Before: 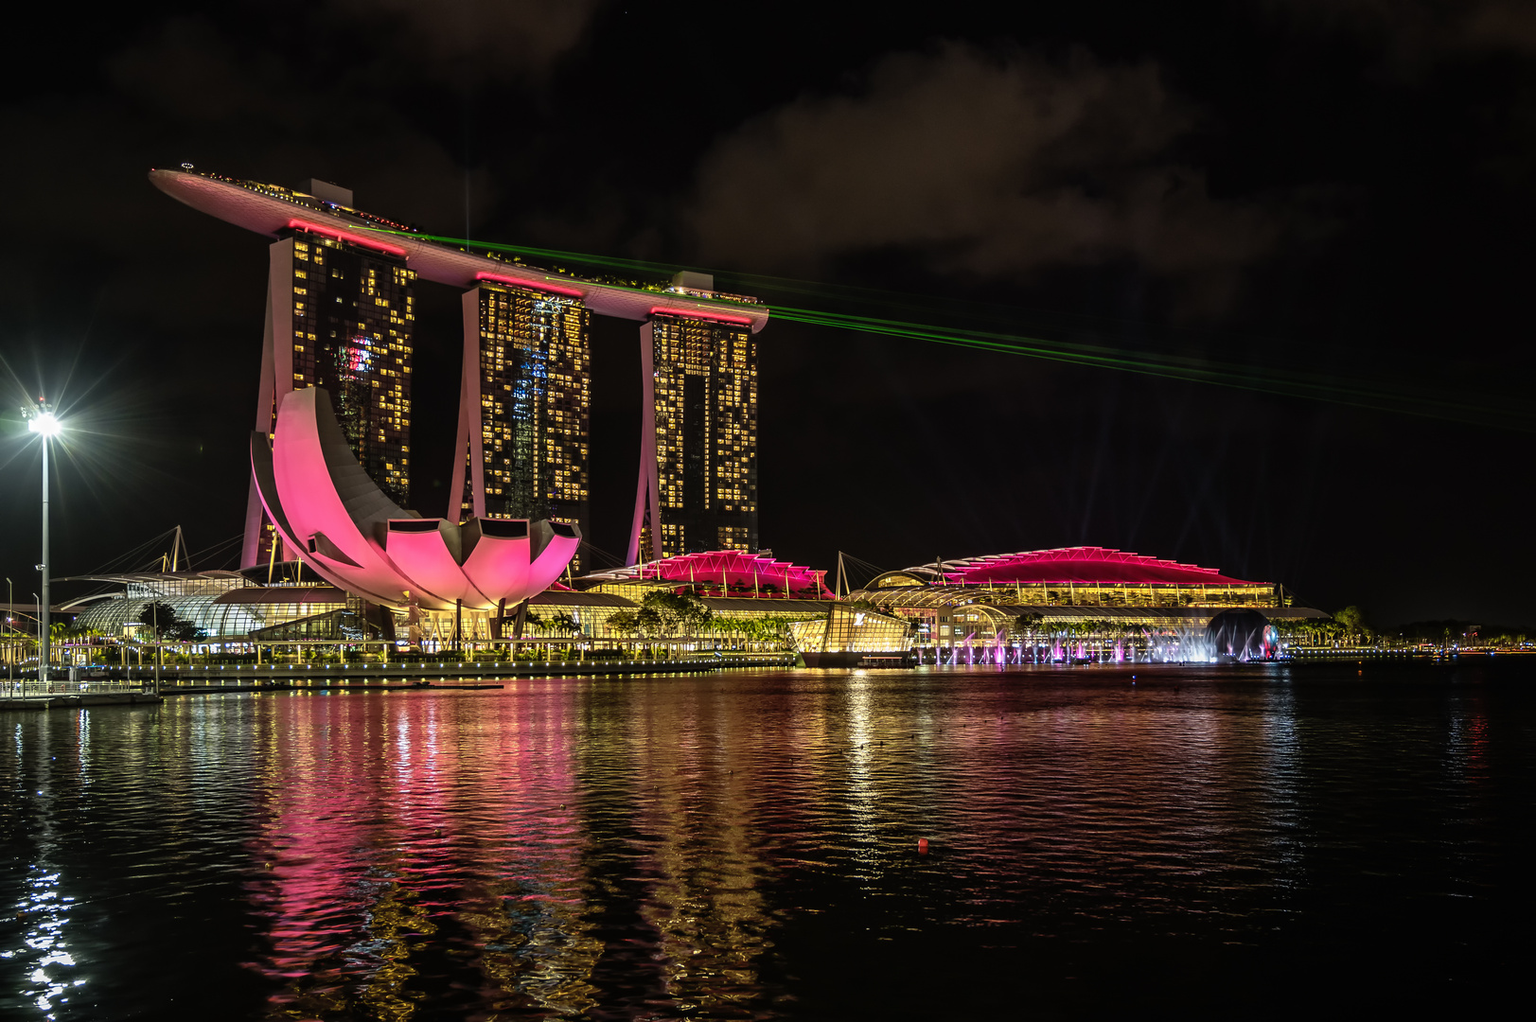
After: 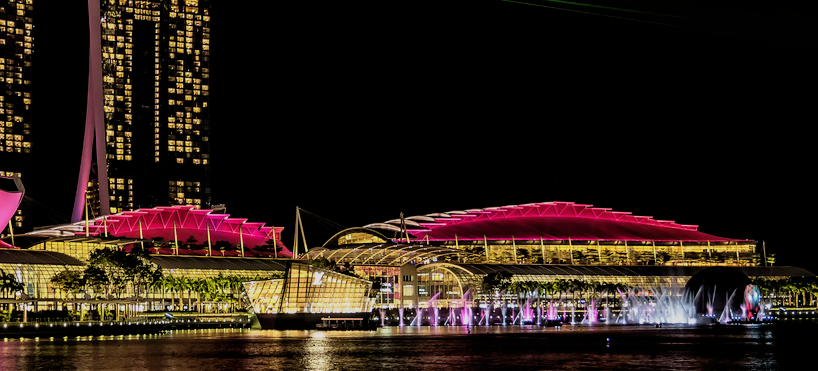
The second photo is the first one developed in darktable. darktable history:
filmic rgb: black relative exposure -5.12 EV, white relative exposure 3.99 EV, hardness 2.9, contrast 1.194, highlights saturation mix -28.71%
crop: left 36.361%, top 34.831%, right 13.203%, bottom 30.744%
